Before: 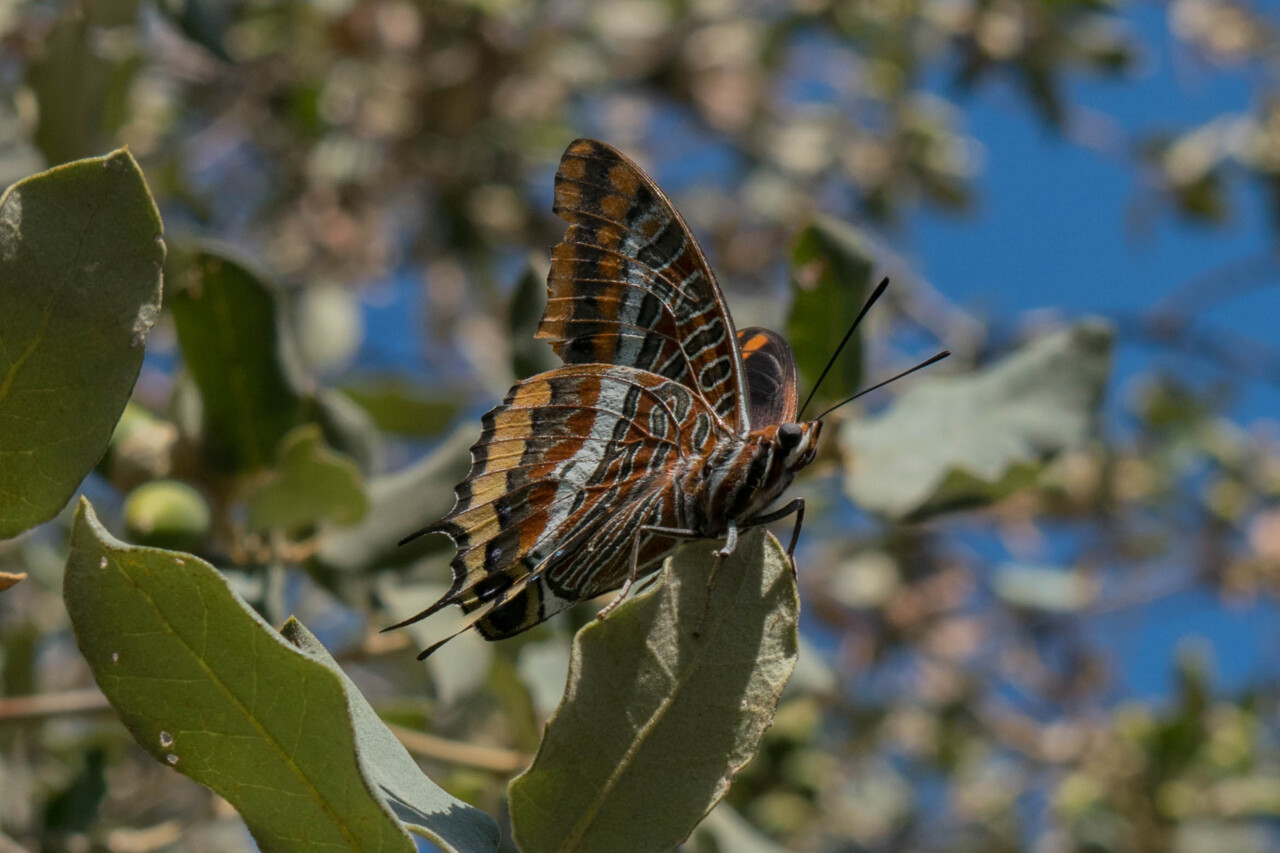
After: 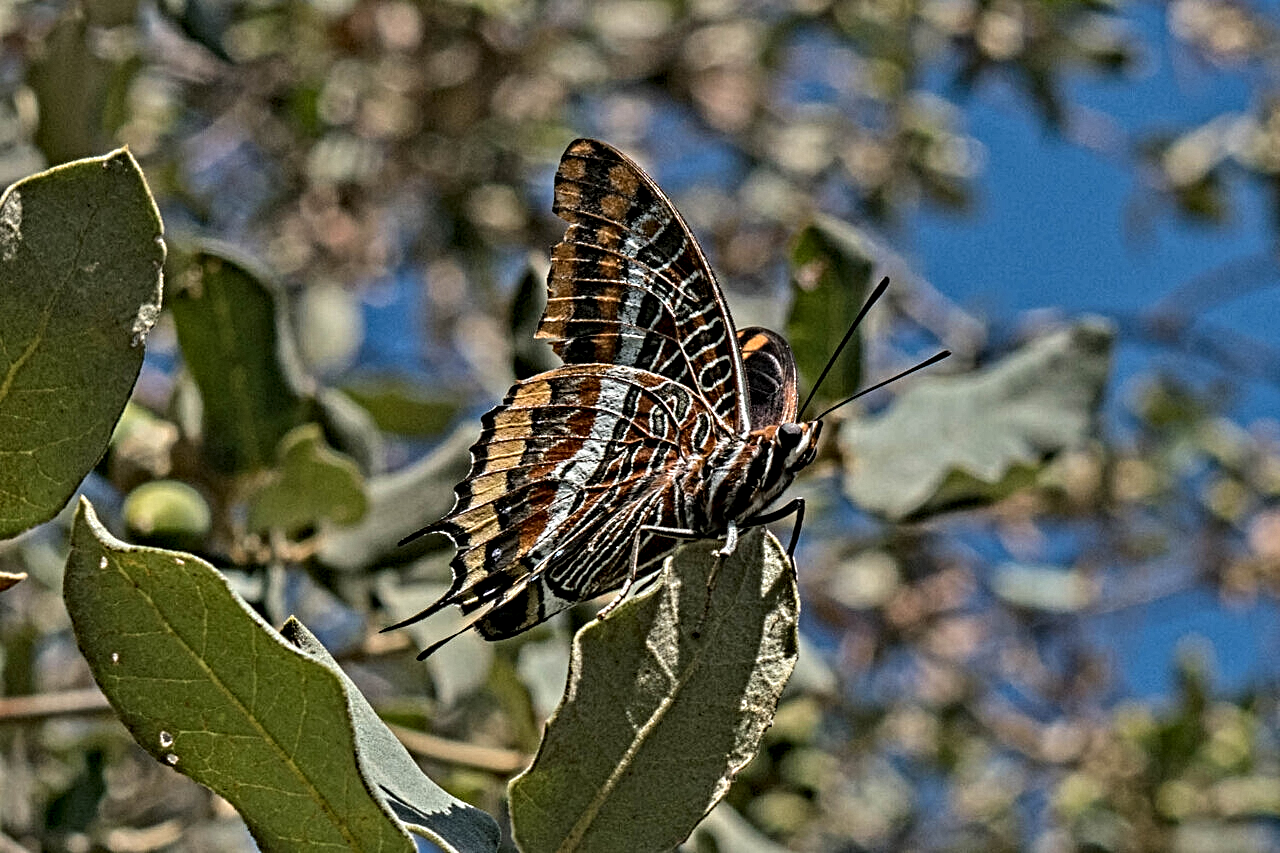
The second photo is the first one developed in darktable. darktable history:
shadows and highlights: soften with gaussian
contrast equalizer: octaves 7, y [[0.406, 0.494, 0.589, 0.753, 0.877, 0.999], [0.5 ×6], [0.5 ×6], [0 ×6], [0 ×6]]
